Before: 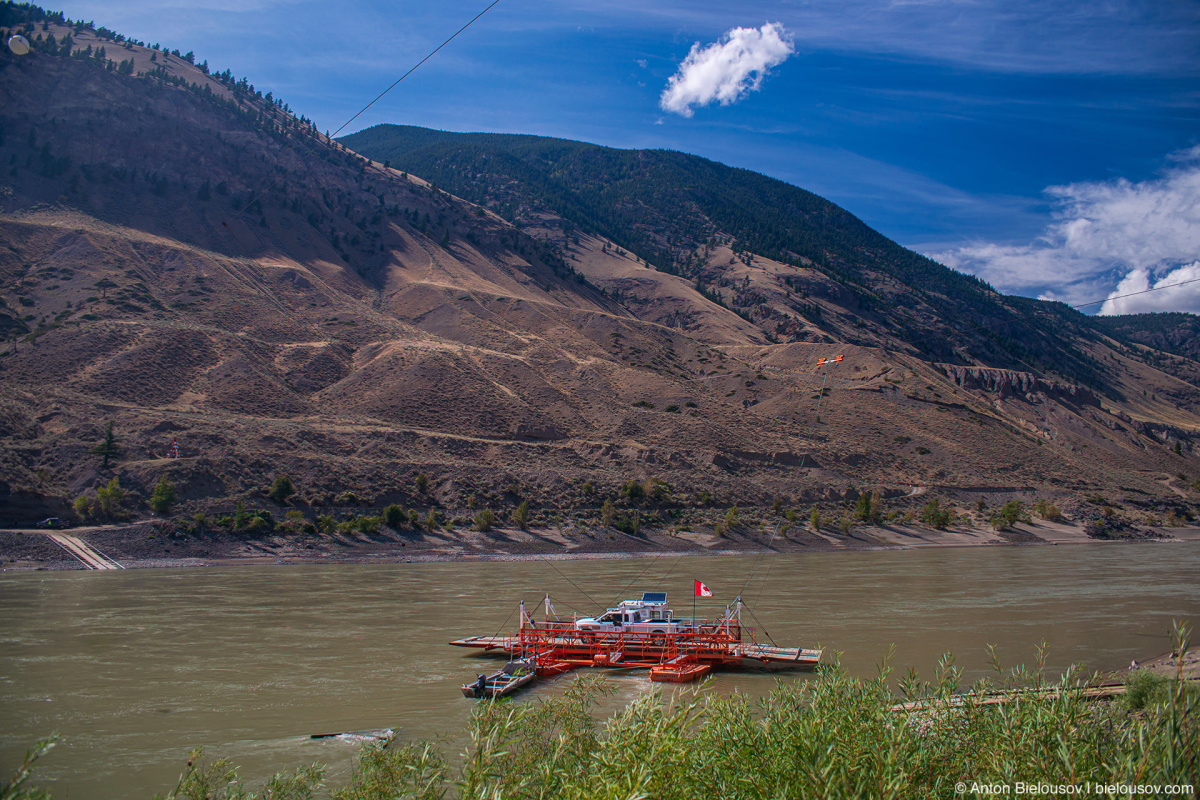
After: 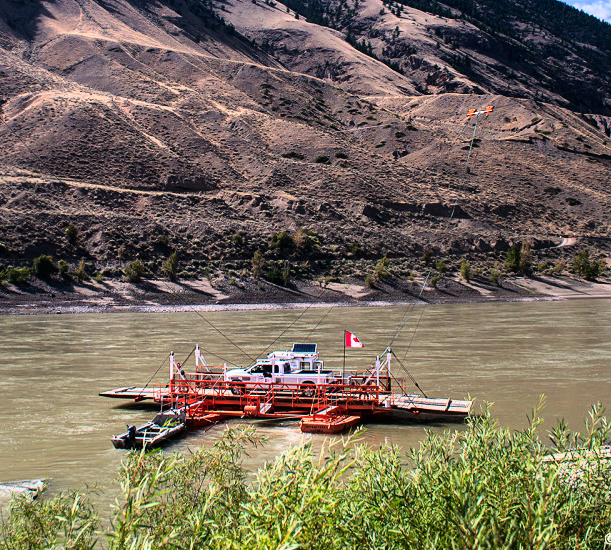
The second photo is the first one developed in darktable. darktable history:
rgb curve: curves: ch0 [(0, 0) (0.21, 0.15) (0.24, 0.21) (0.5, 0.75) (0.75, 0.96) (0.89, 0.99) (1, 1)]; ch1 [(0, 0.02) (0.21, 0.13) (0.25, 0.2) (0.5, 0.67) (0.75, 0.9) (0.89, 0.97) (1, 1)]; ch2 [(0, 0.02) (0.21, 0.13) (0.25, 0.2) (0.5, 0.67) (0.75, 0.9) (0.89, 0.97) (1, 1)], compensate middle gray true
crop and rotate: left 29.237%, top 31.152%, right 19.807%
